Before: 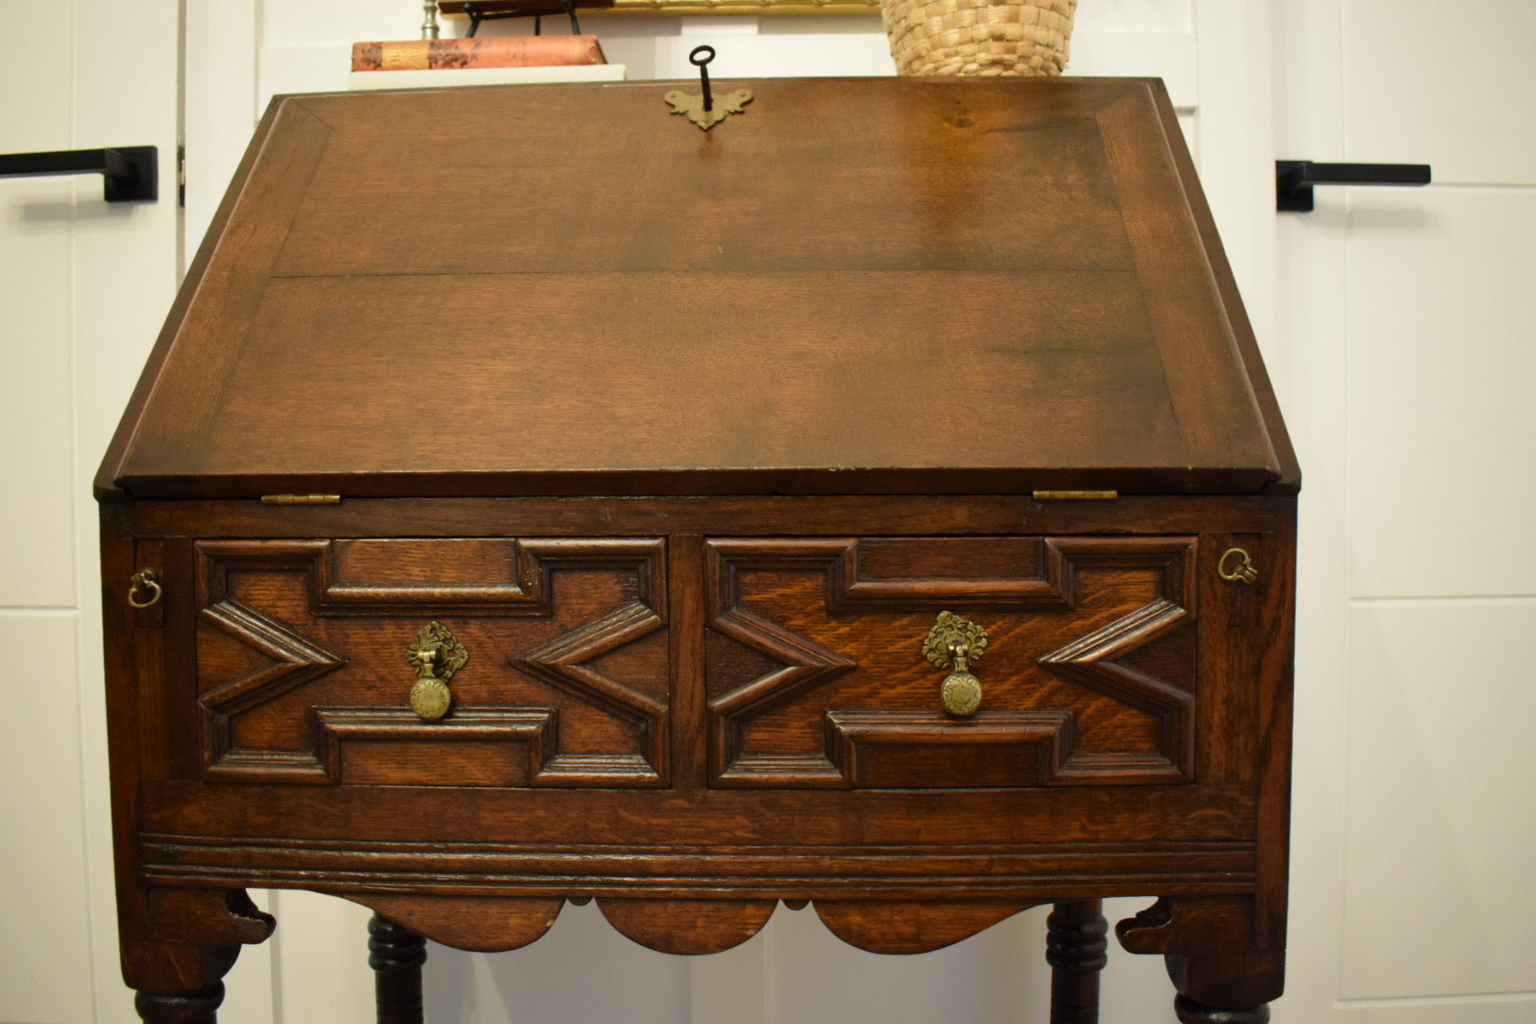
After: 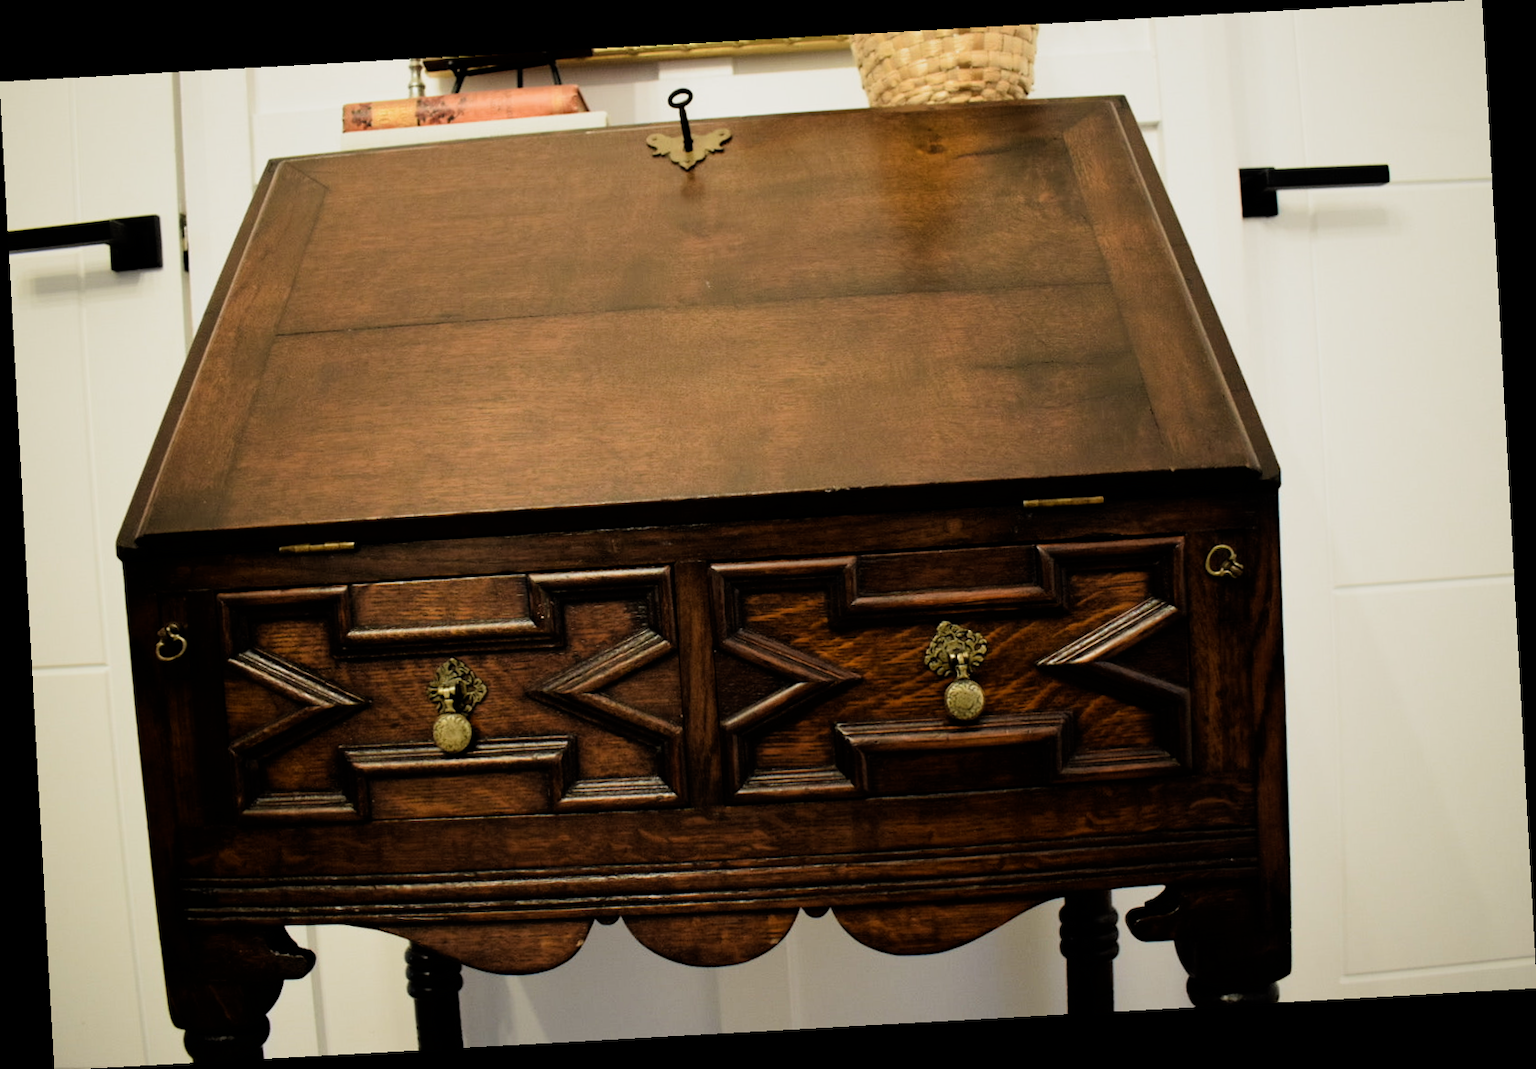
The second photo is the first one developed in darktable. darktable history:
filmic rgb: black relative exposure -5 EV, white relative exposure 3.5 EV, hardness 3.19, contrast 1.4, highlights saturation mix -50%
rotate and perspective: rotation -3.18°, automatic cropping off
